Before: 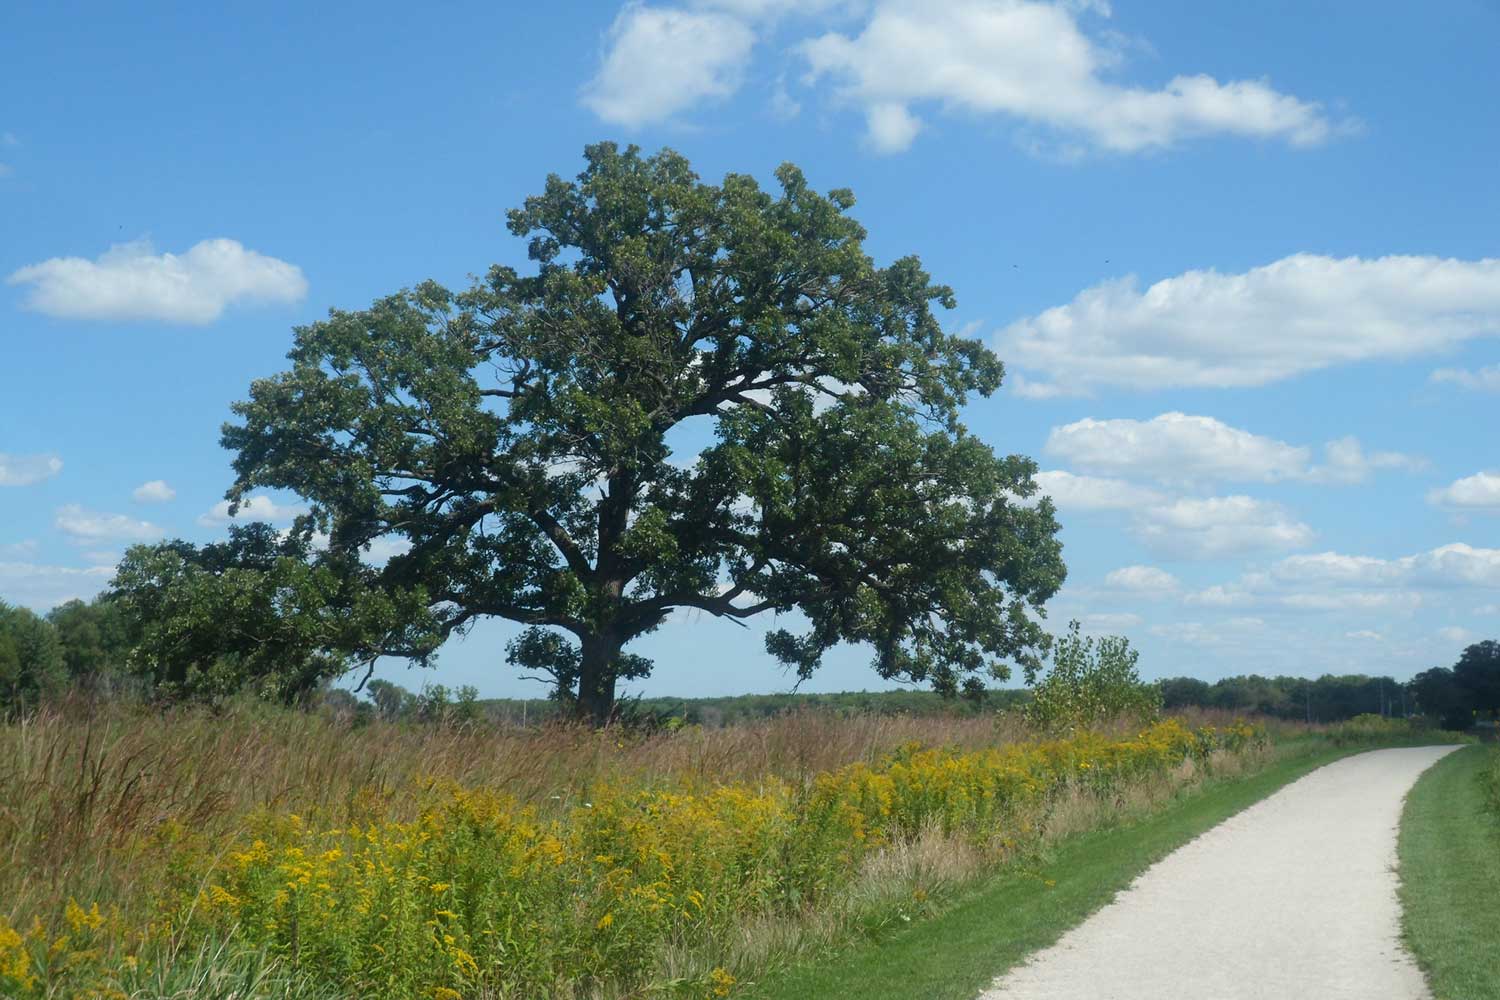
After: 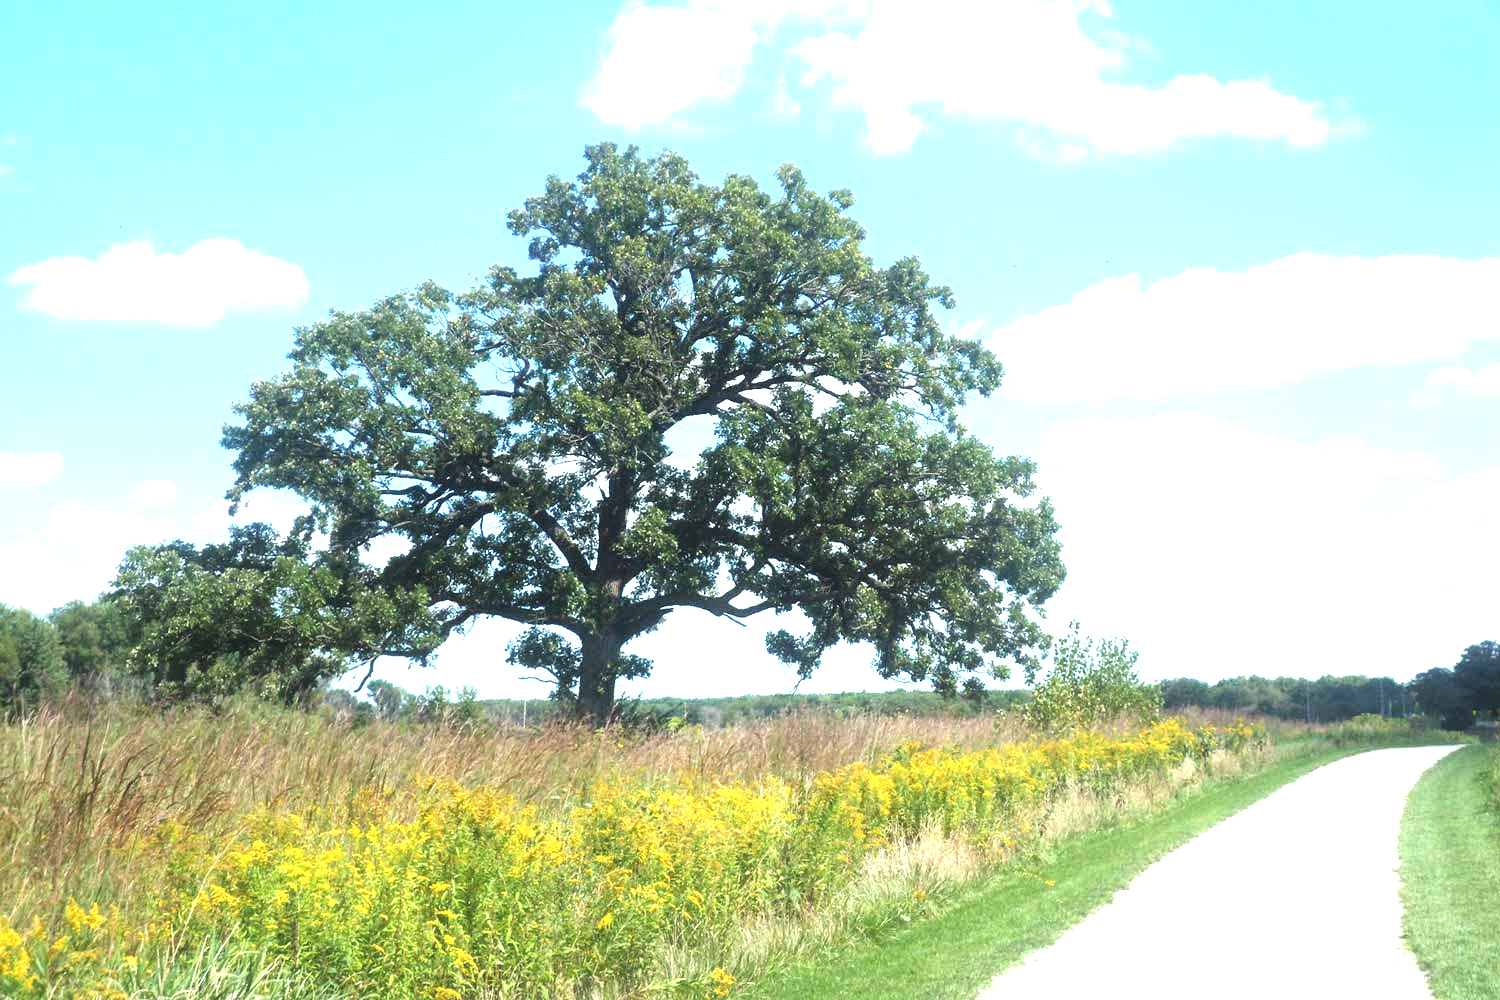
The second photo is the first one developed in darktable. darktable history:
levels: levels [0.026, 0.507, 0.987]
exposure: black level correction -0.005, exposure 1 EV, compensate highlight preservation false
local contrast: highlights 102%, shadows 99%, detail 119%, midtone range 0.2
tone equalizer: -8 EV -0.746 EV, -7 EV -0.731 EV, -6 EV -0.565 EV, -5 EV -0.383 EV, -3 EV 0.379 EV, -2 EV 0.6 EV, -1 EV 0.687 EV, +0 EV 0.765 EV
